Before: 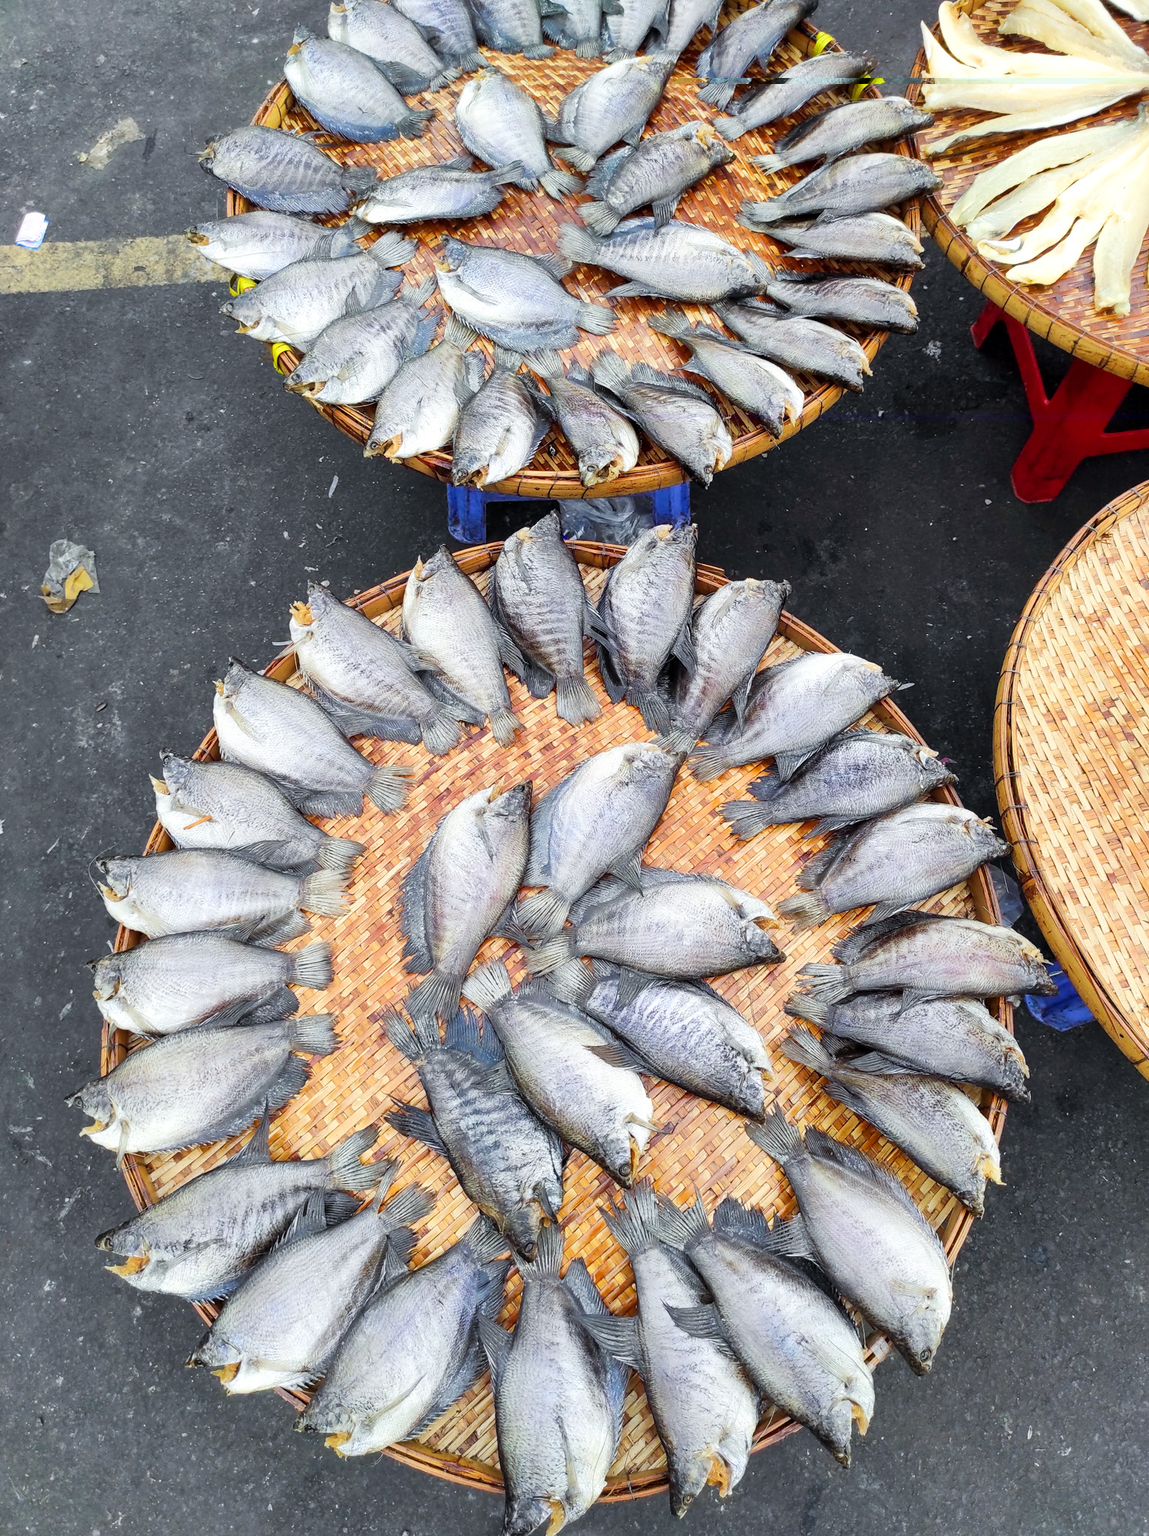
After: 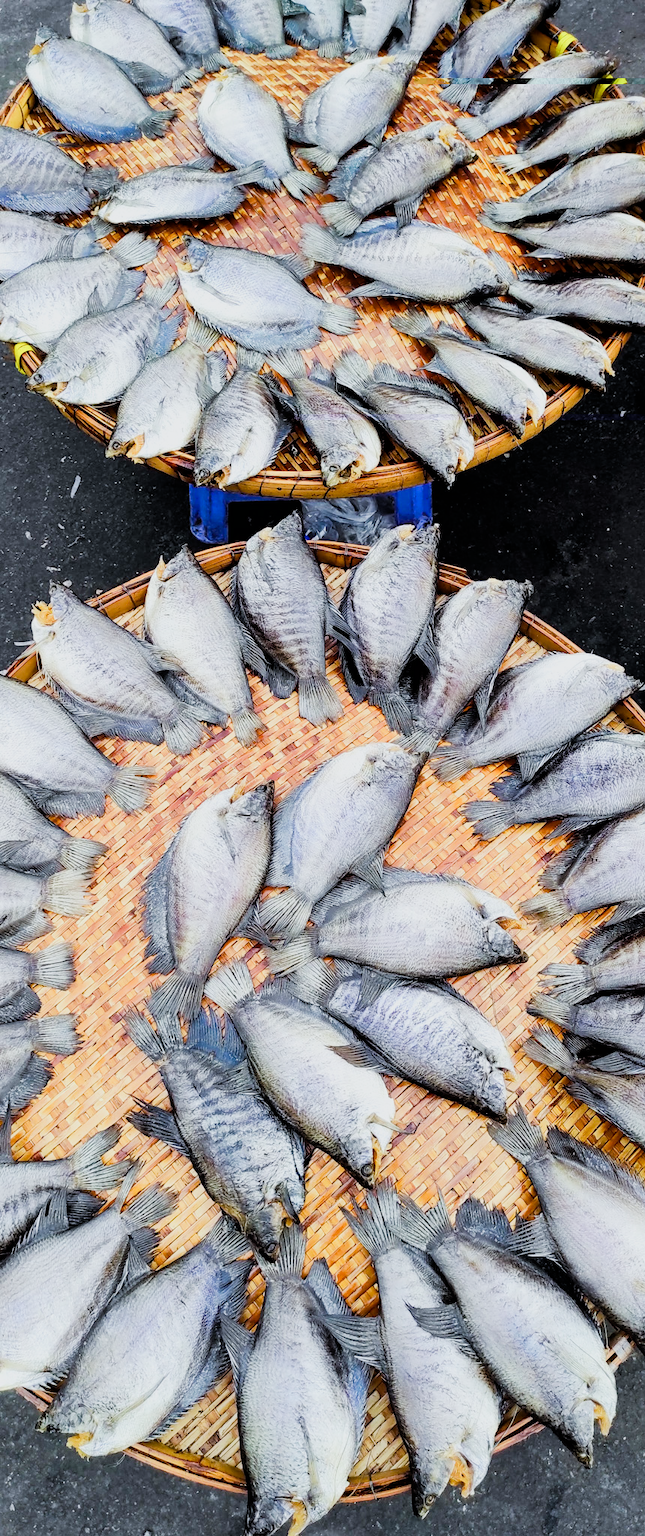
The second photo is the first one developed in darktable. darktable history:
filmic rgb: black relative exposure -5 EV, hardness 2.88, contrast 1.3, highlights saturation mix -10%
color balance rgb: linear chroma grading › shadows 32%, linear chroma grading › global chroma -2%, linear chroma grading › mid-tones 4%, perceptual saturation grading › global saturation -2%, perceptual saturation grading › highlights -8%, perceptual saturation grading › mid-tones 8%, perceptual saturation grading › shadows 4%, perceptual brilliance grading › highlights 8%, perceptual brilliance grading › mid-tones 4%, perceptual brilliance grading › shadows 2%, global vibrance 16%, saturation formula JzAzBz (2021)
white balance: red 0.986, blue 1.01
crop and rotate: left 22.516%, right 21.234%
